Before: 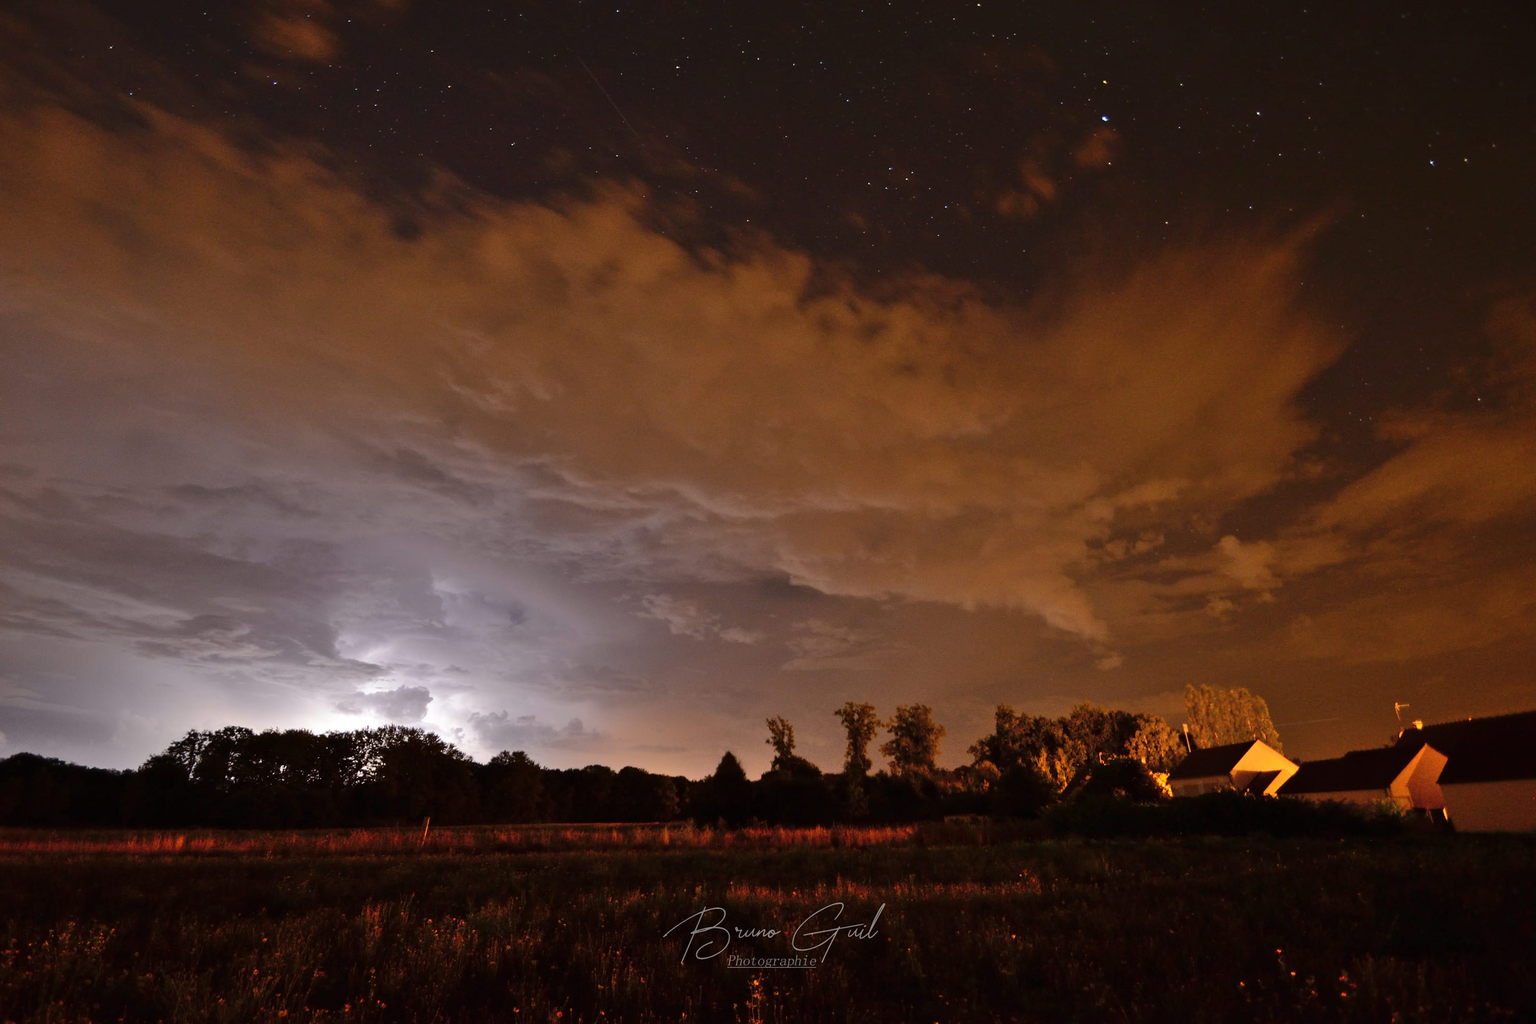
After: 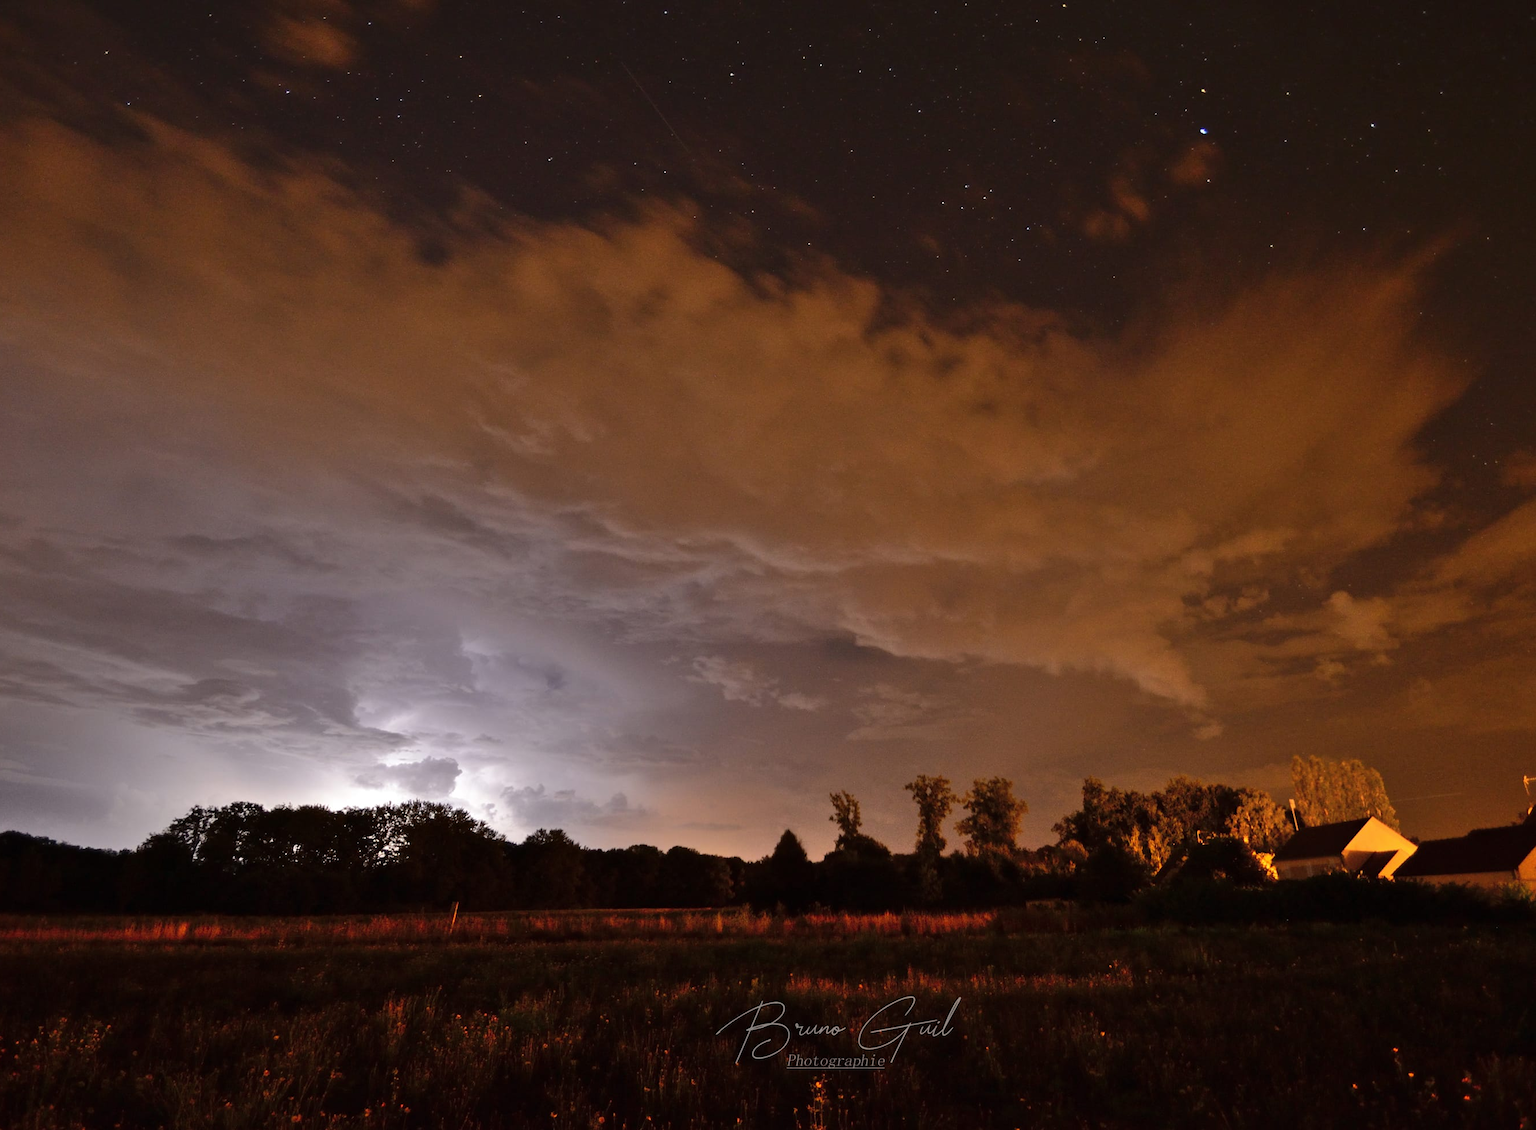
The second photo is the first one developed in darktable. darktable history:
crop and rotate: left 0.99%, right 8.382%
tone equalizer: edges refinement/feathering 500, mask exposure compensation -1.57 EV, preserve details no
